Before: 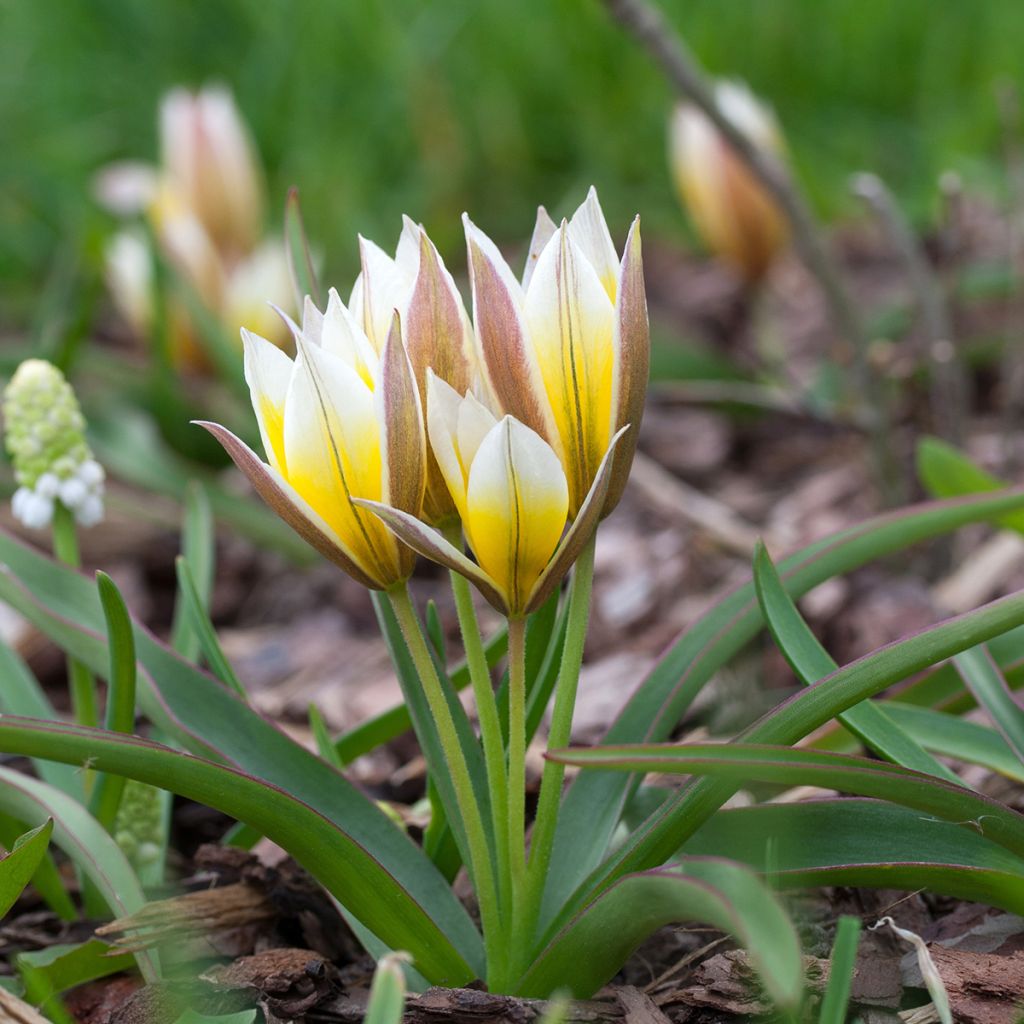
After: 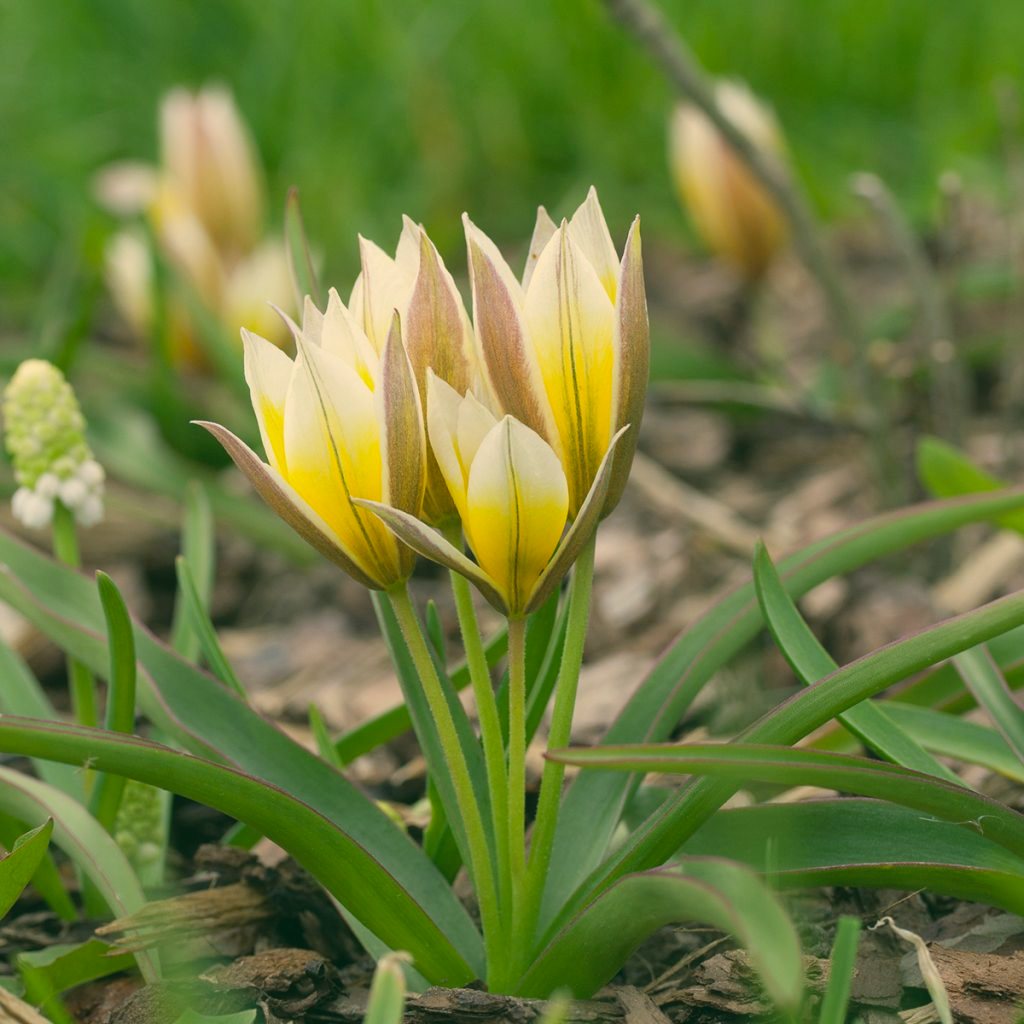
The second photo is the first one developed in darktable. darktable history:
color correction: highlights a* 5.34, highlights b* 24.67, shadows a* -15.87, shadows b* 3.75
contrast brightness saturation: contrast -0.146, brightness 0.04, saturation -0.131
